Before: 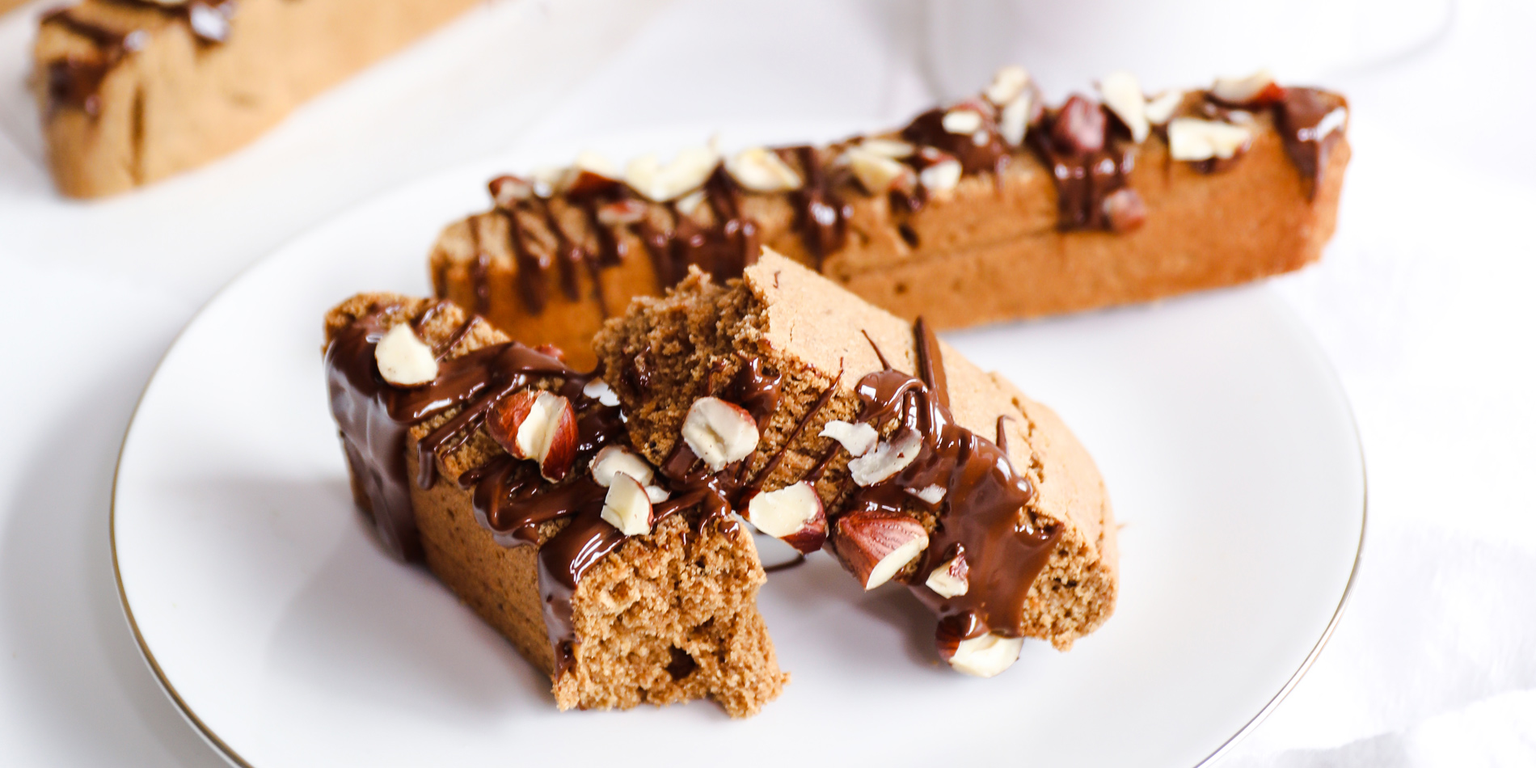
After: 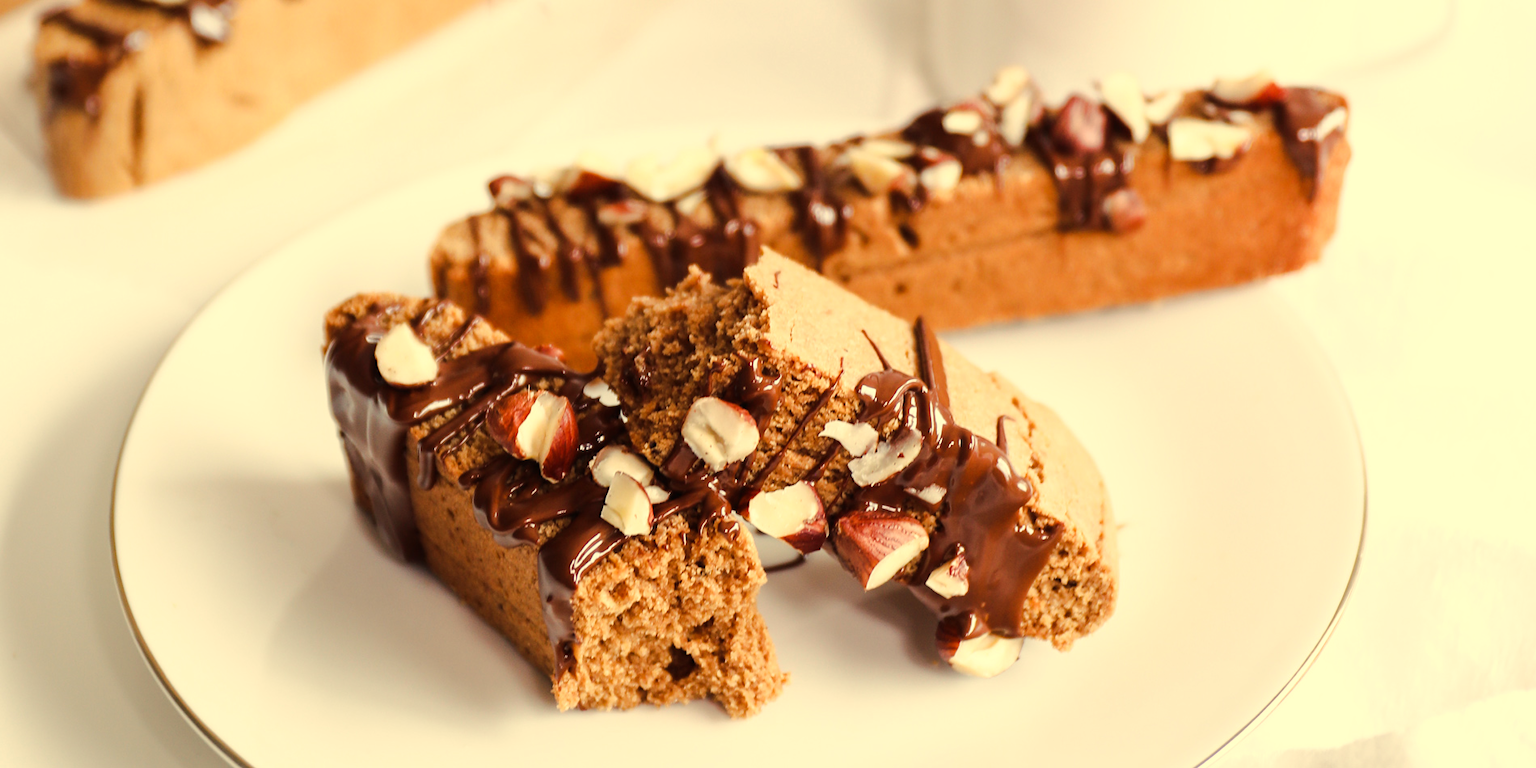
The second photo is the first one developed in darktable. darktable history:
white balance: red 1.08, blue 0.791
